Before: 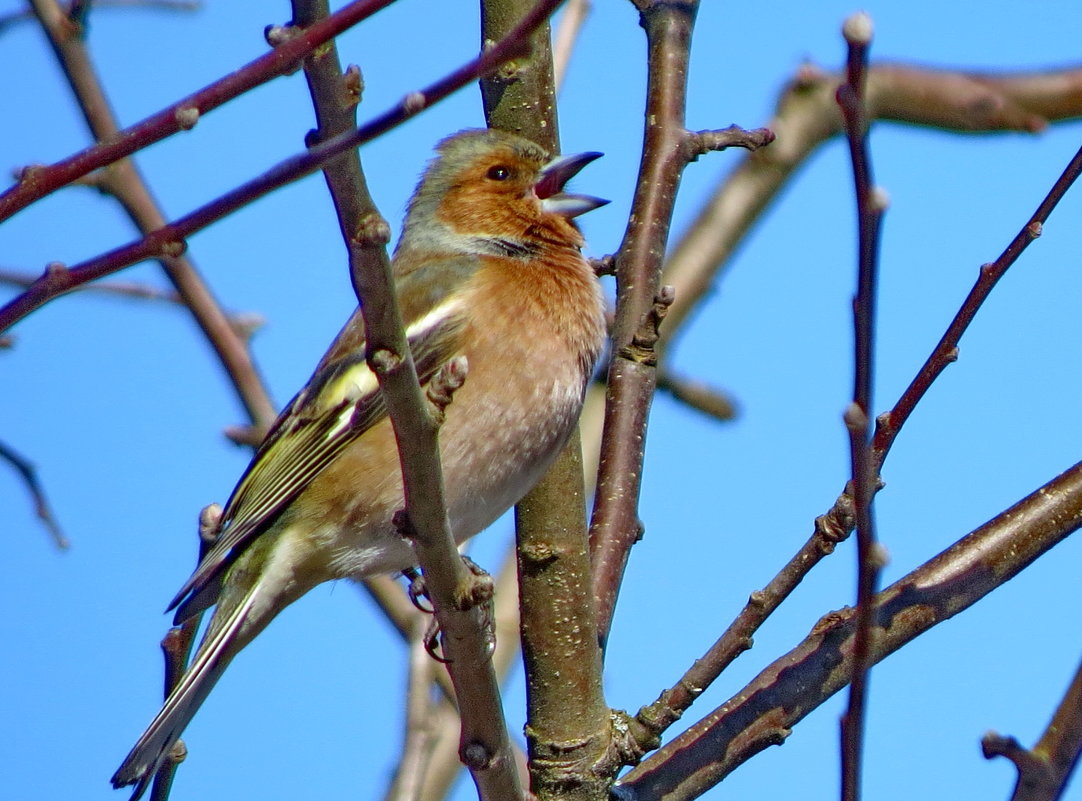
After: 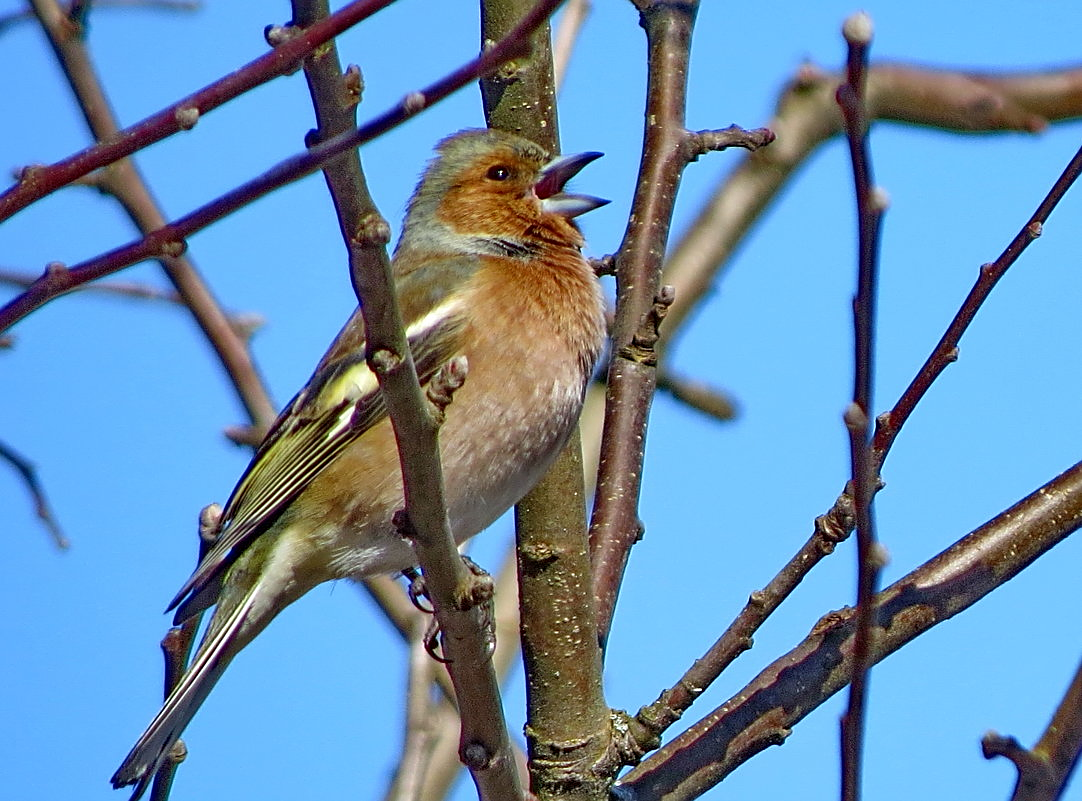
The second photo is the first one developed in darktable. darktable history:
vibrance: vibrance 0%
sharpen: on, module defaults
